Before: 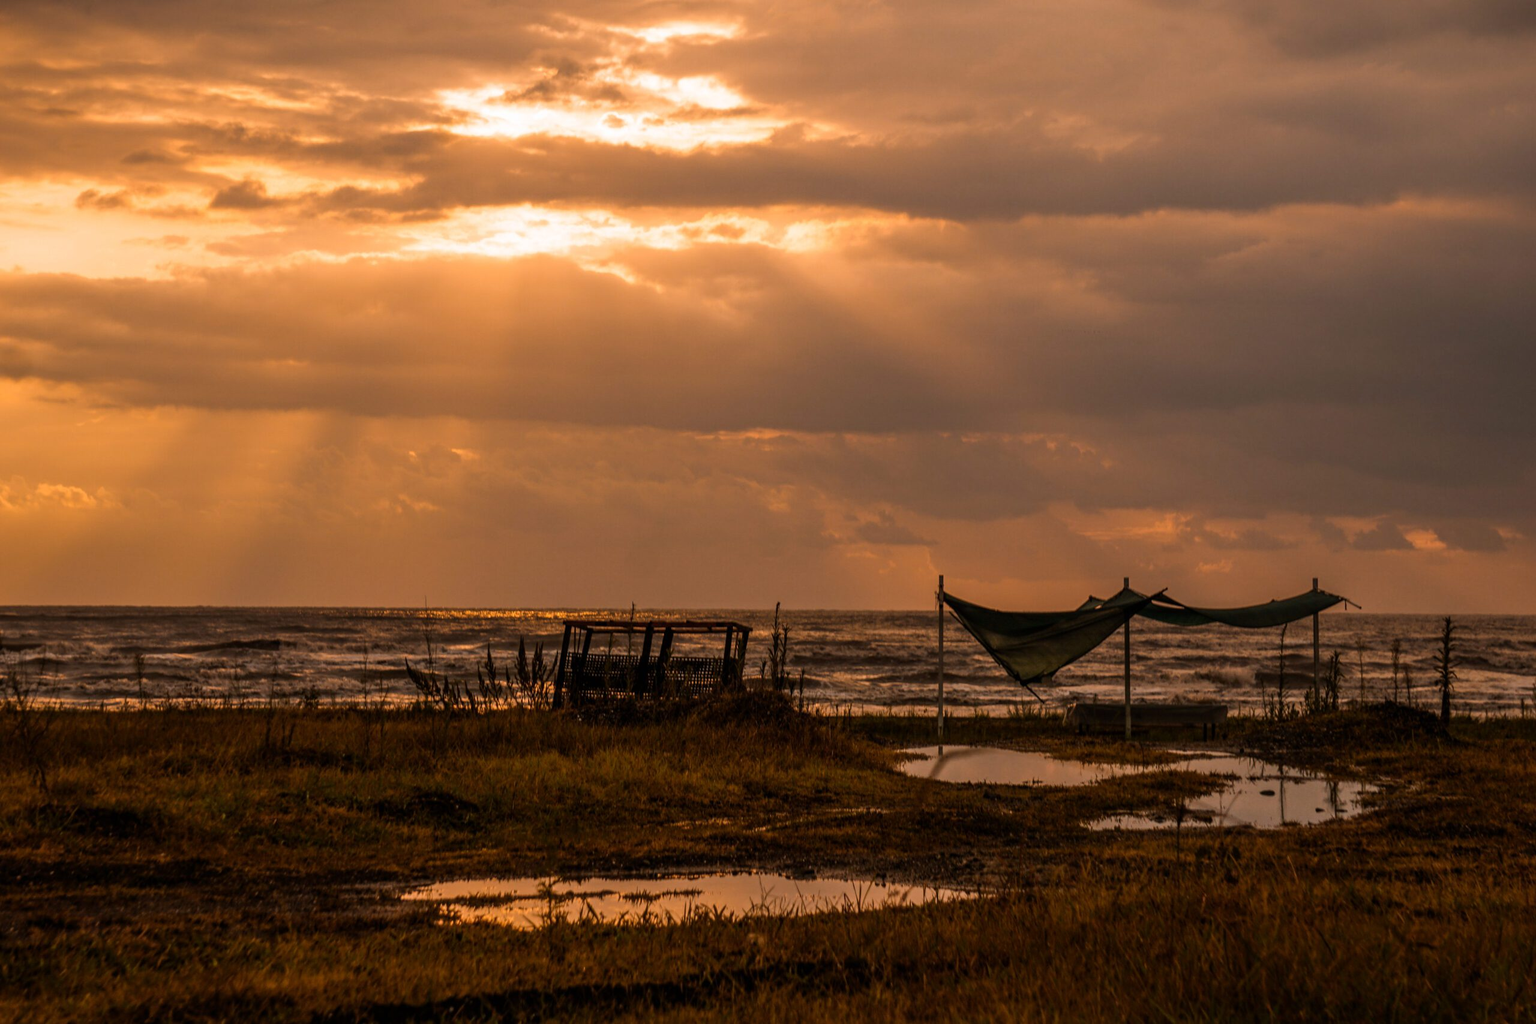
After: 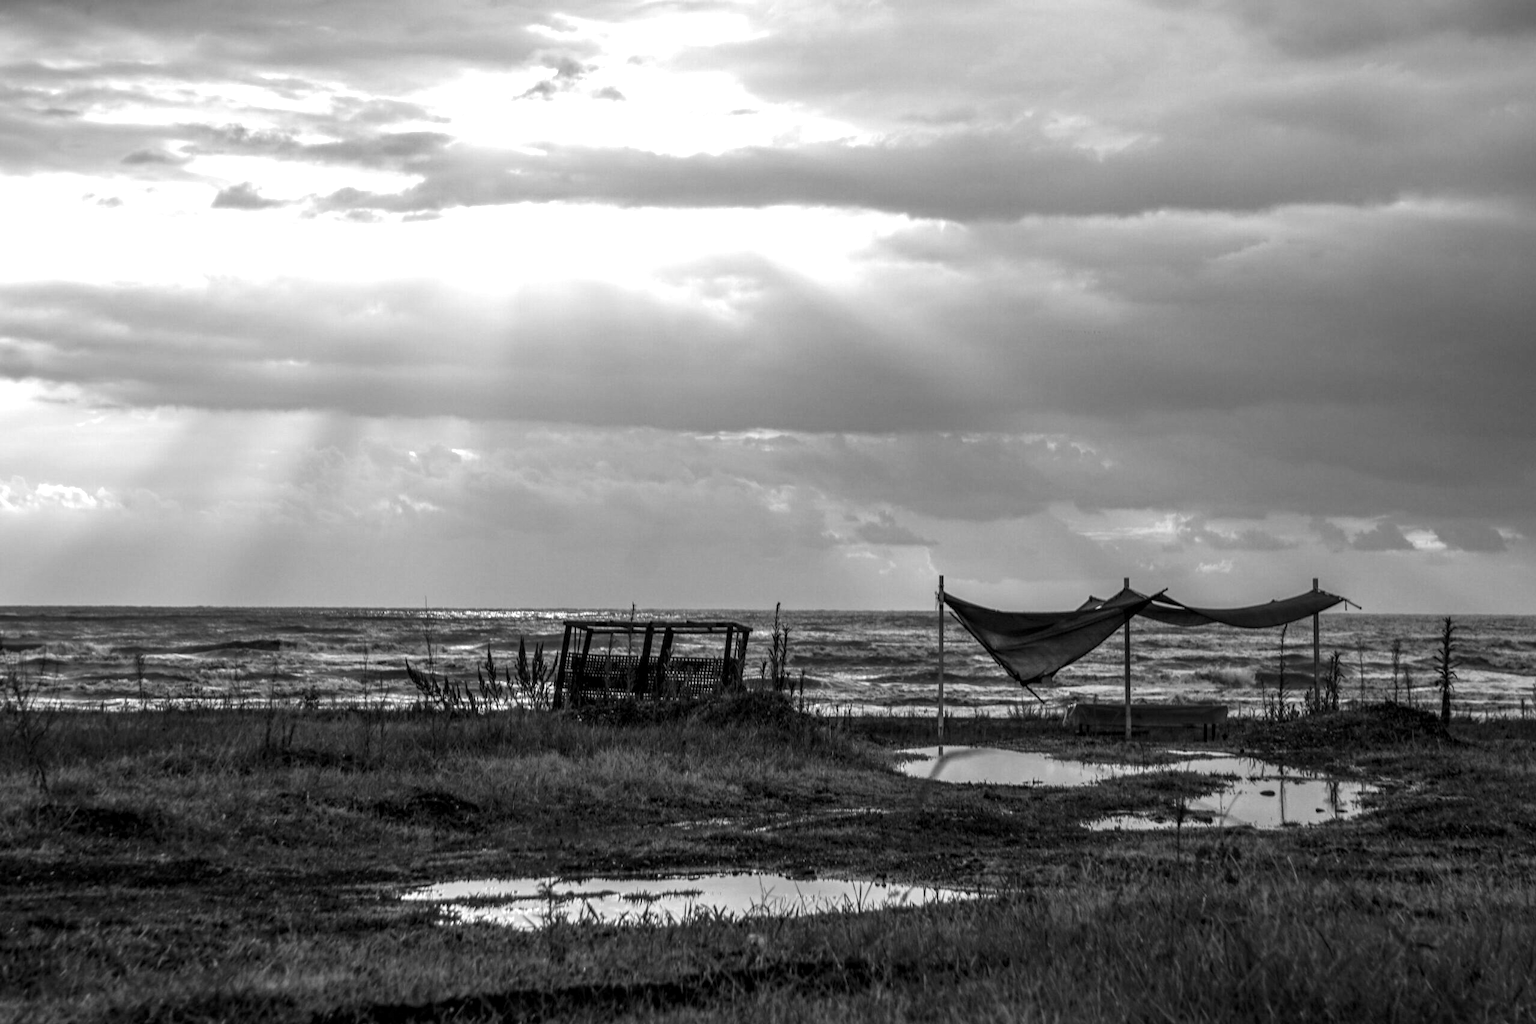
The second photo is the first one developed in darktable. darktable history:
local contrast: highlights 100%, shadows 100%, detail 120%, midtone range 0.2
monochrome: a 32, b 64, size 2.3, highlights 1
exposure: black level correction 0, exposure 1.2 EV, compensate exposure bias true, compensate highlight preservation false
